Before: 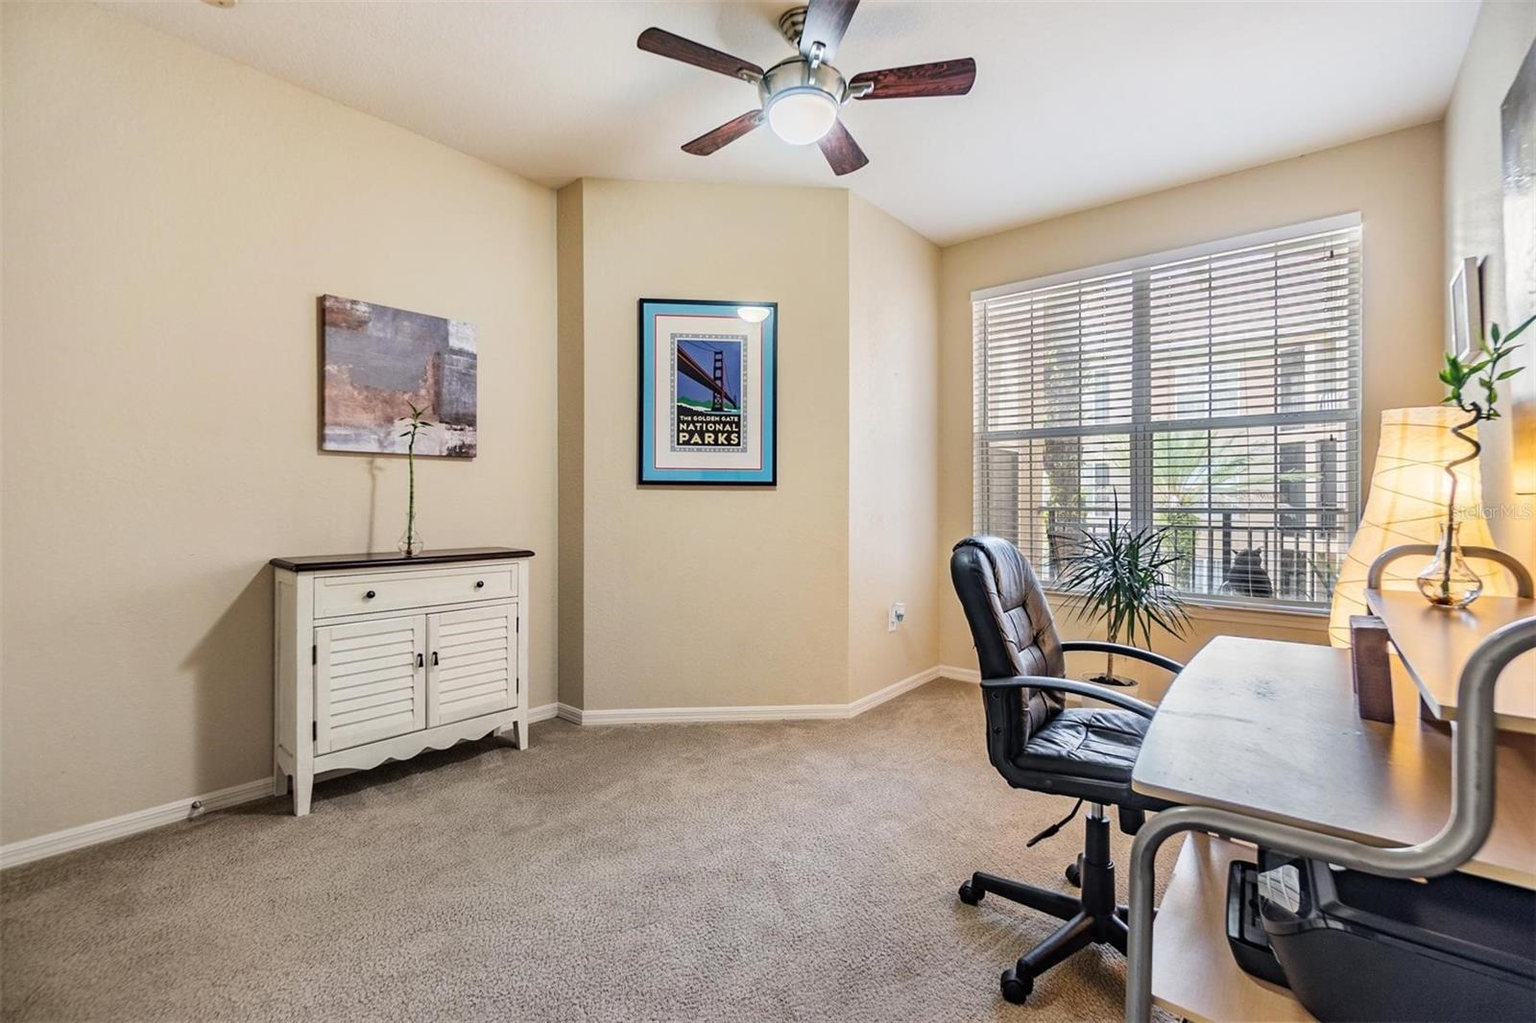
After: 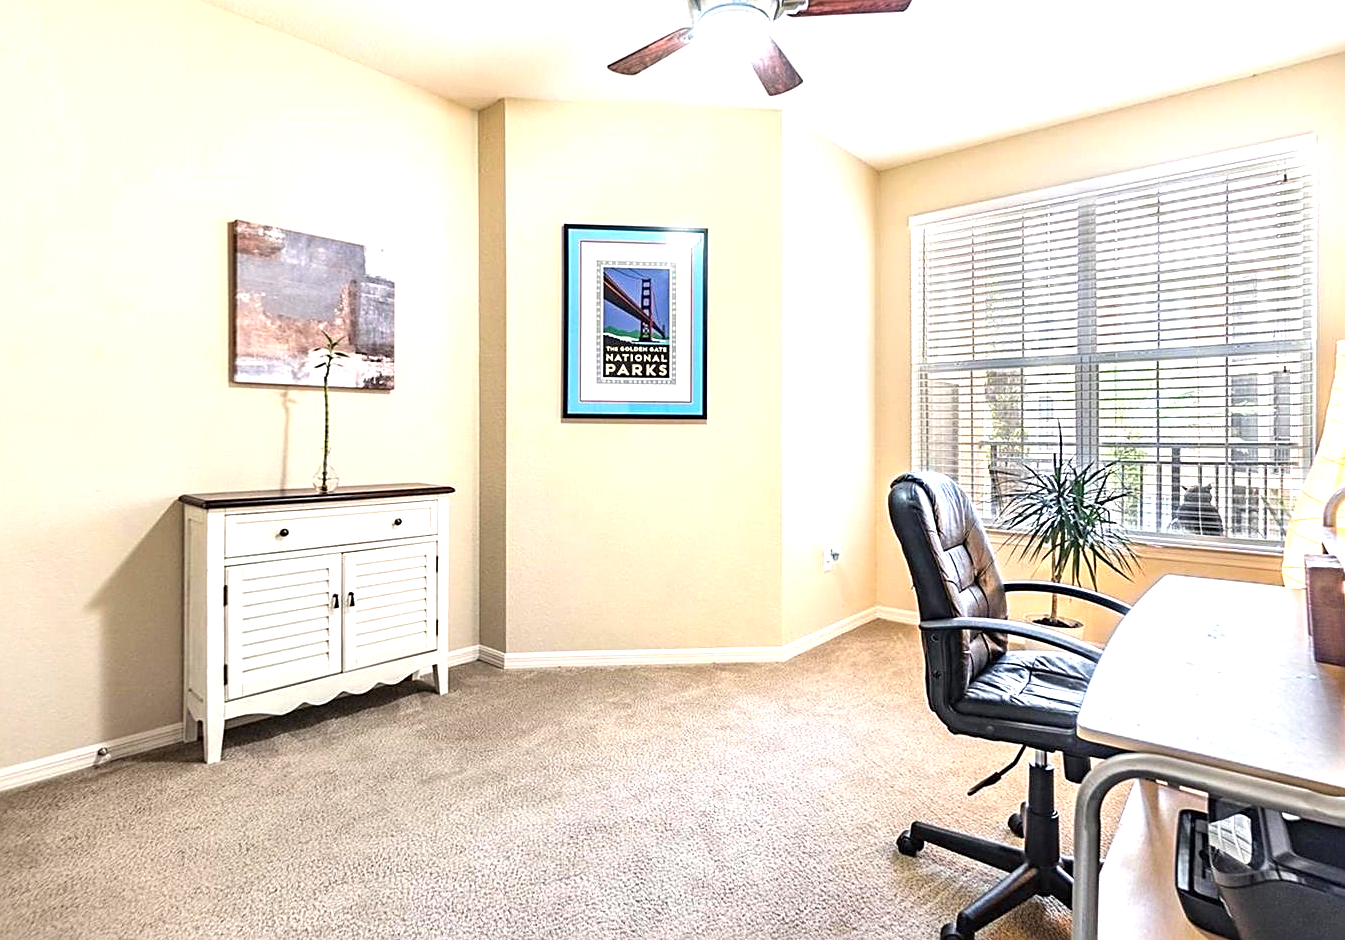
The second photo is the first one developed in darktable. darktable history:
exposure: black level correction 0, exposure 1.096 EV, compensate exposure bias true, compensate highlight preservation false
sharpen: on, module defaults
crop: left 6.394%, top 8.197%, right 9.535%, bottom 3.566%
